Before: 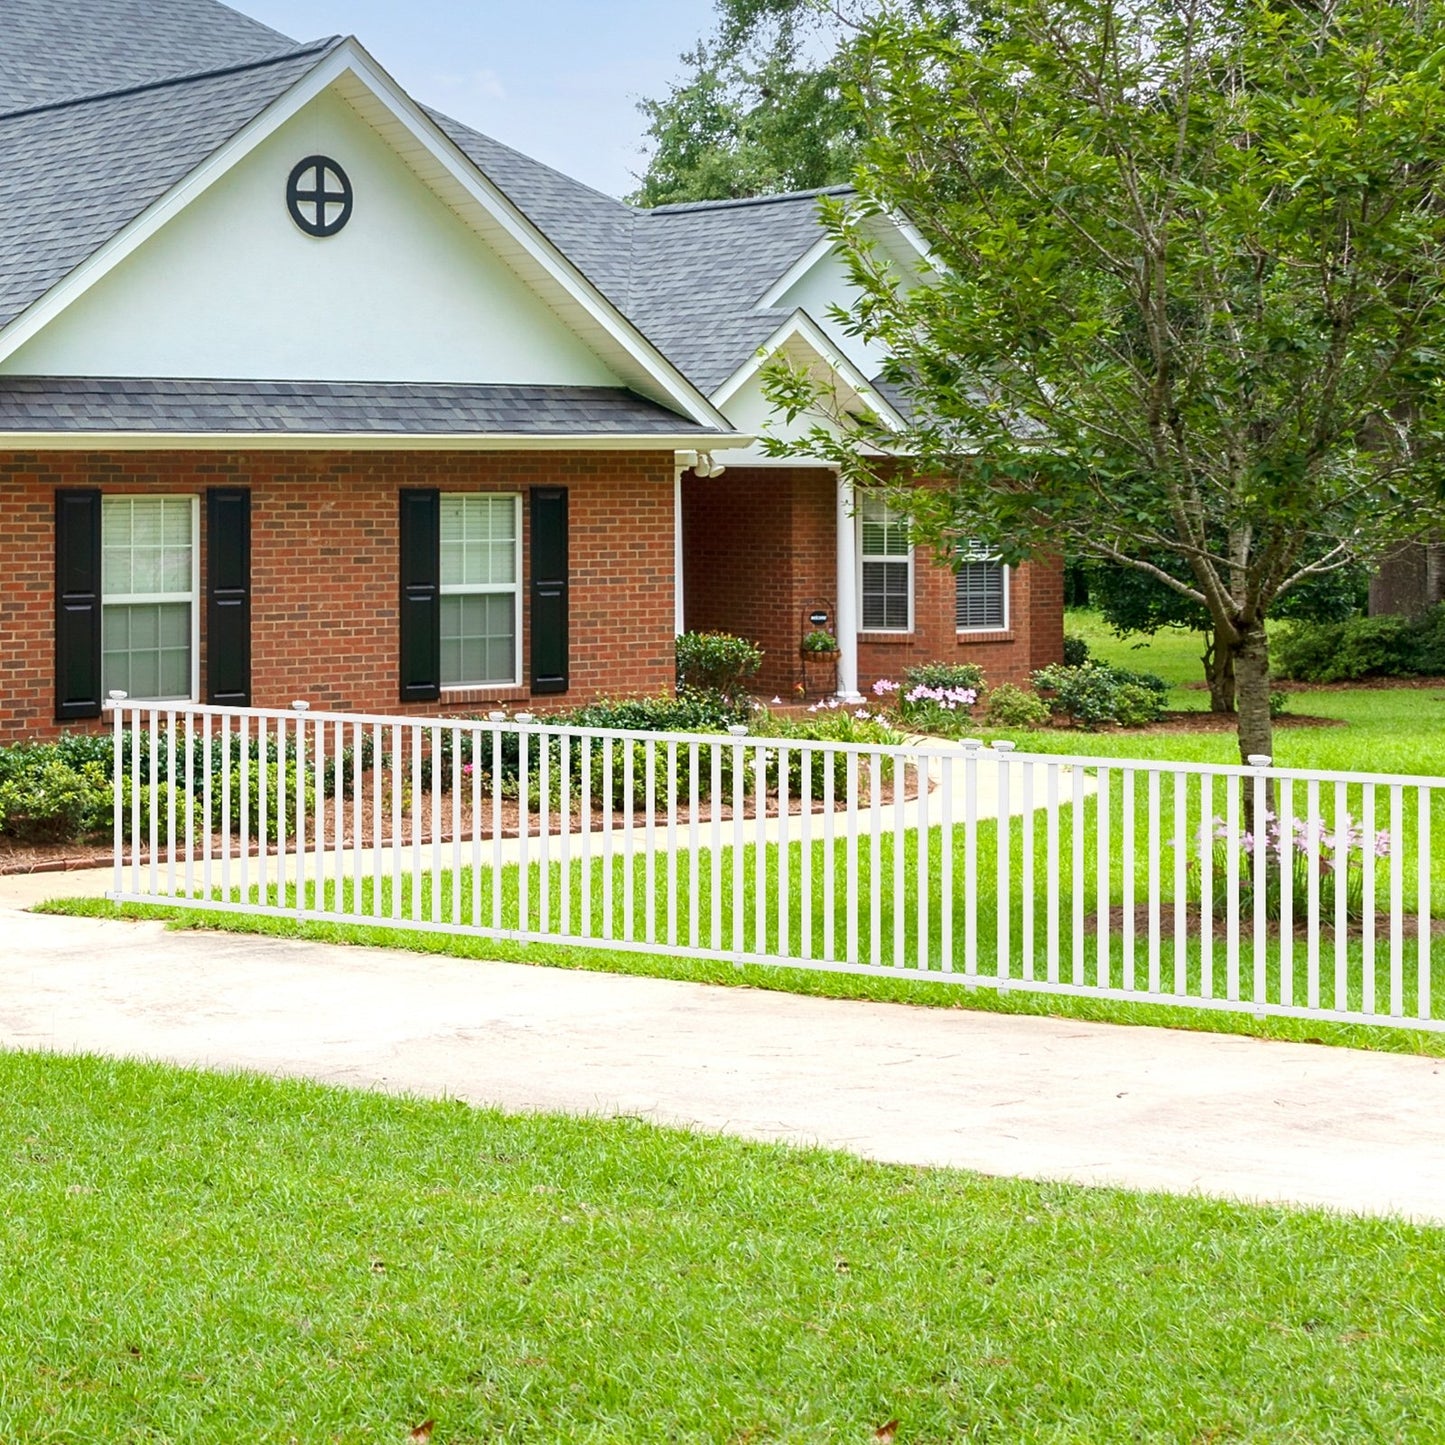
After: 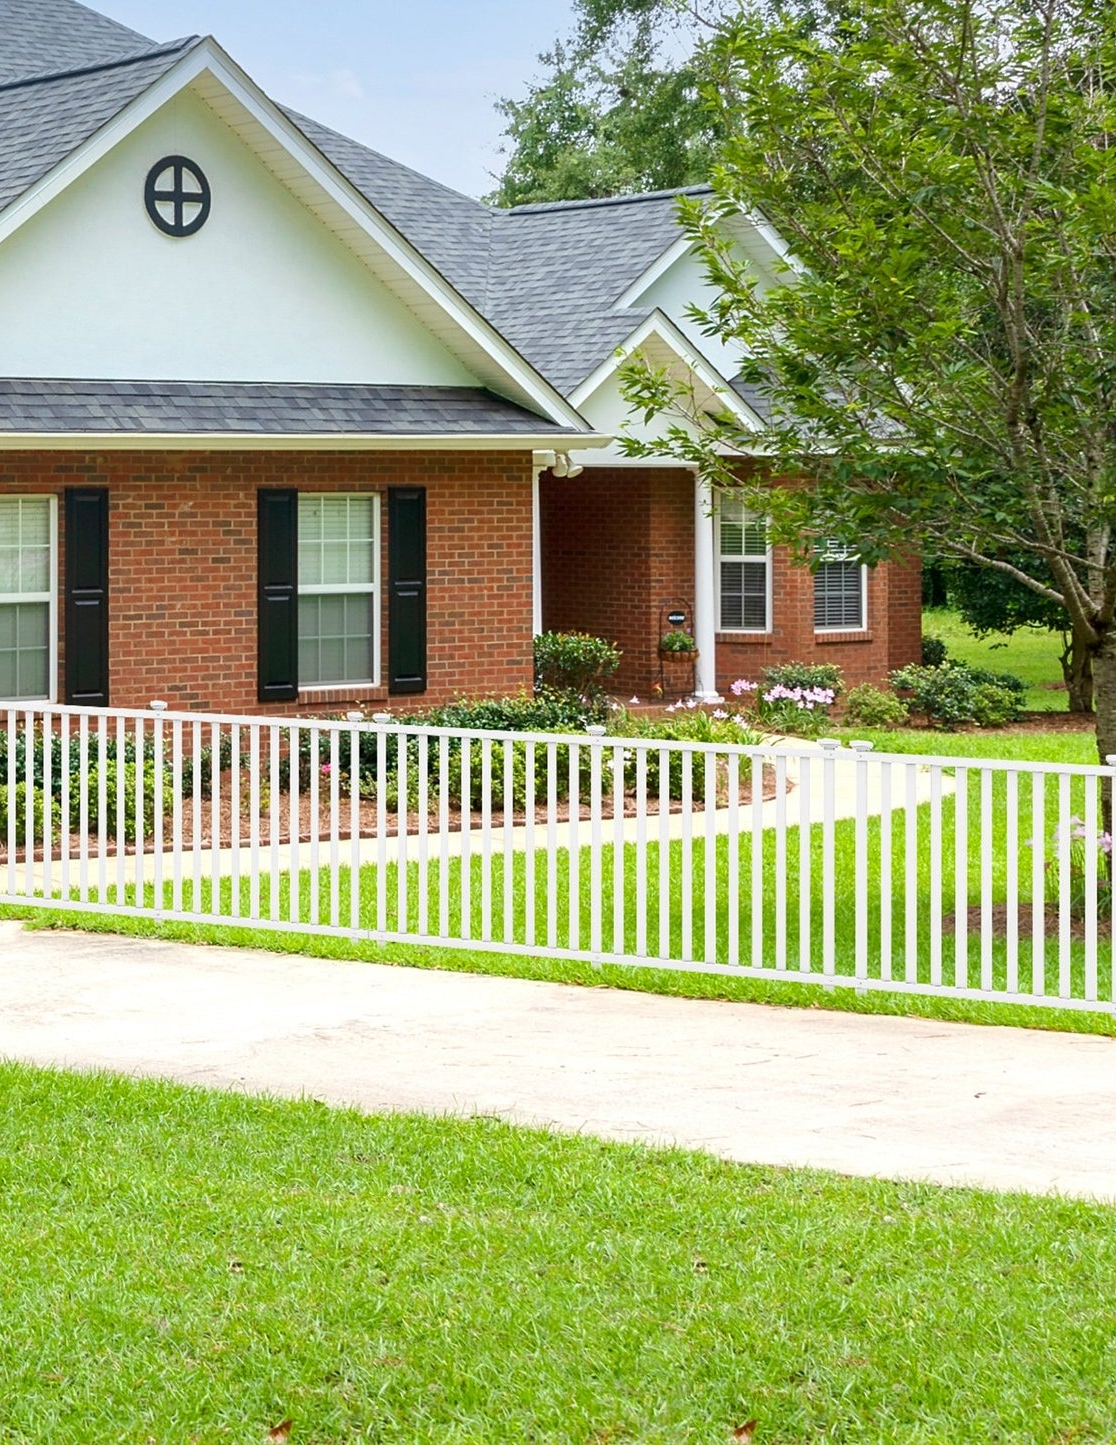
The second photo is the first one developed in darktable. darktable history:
crop: left 9.855%, right 12.893%
